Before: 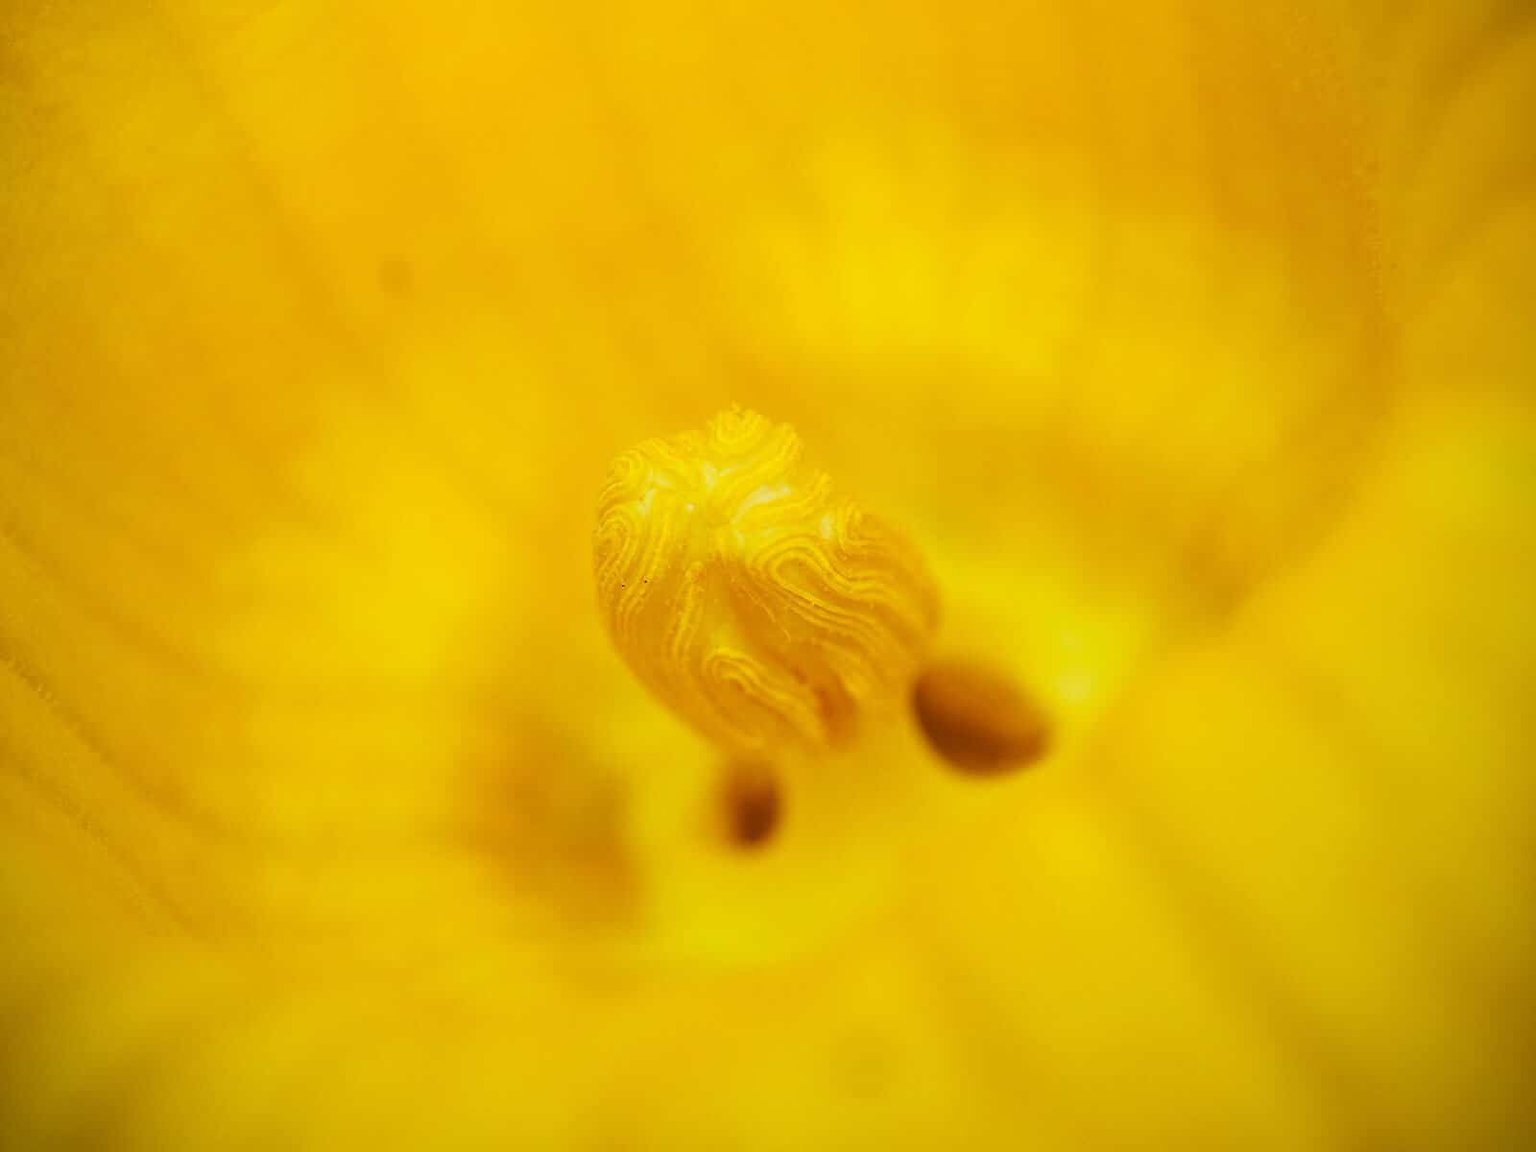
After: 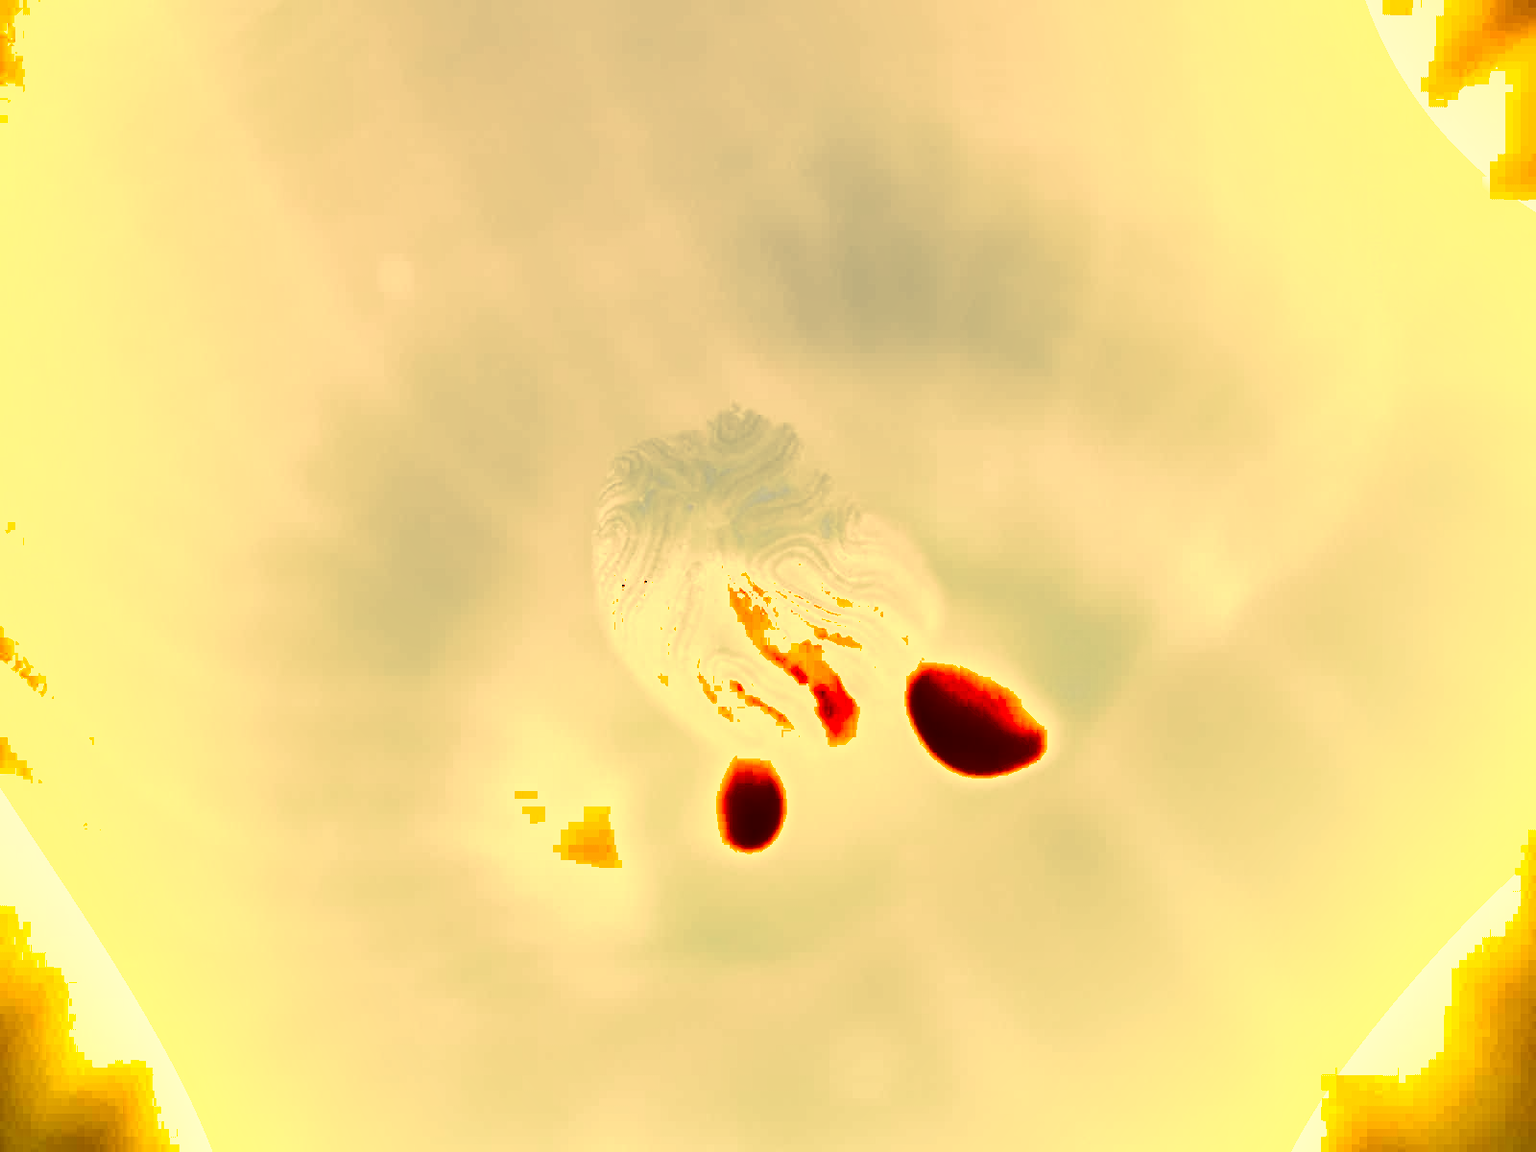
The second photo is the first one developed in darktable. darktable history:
exposure: black level correction 0, exposure 1.551 EV, compensate highlight preservation false
velvia: on, module defaults
shadows and highlights: radius 172.17, shadows 27.07, white point adjustment 3.22, highlights -67.96, soften with gaussian
